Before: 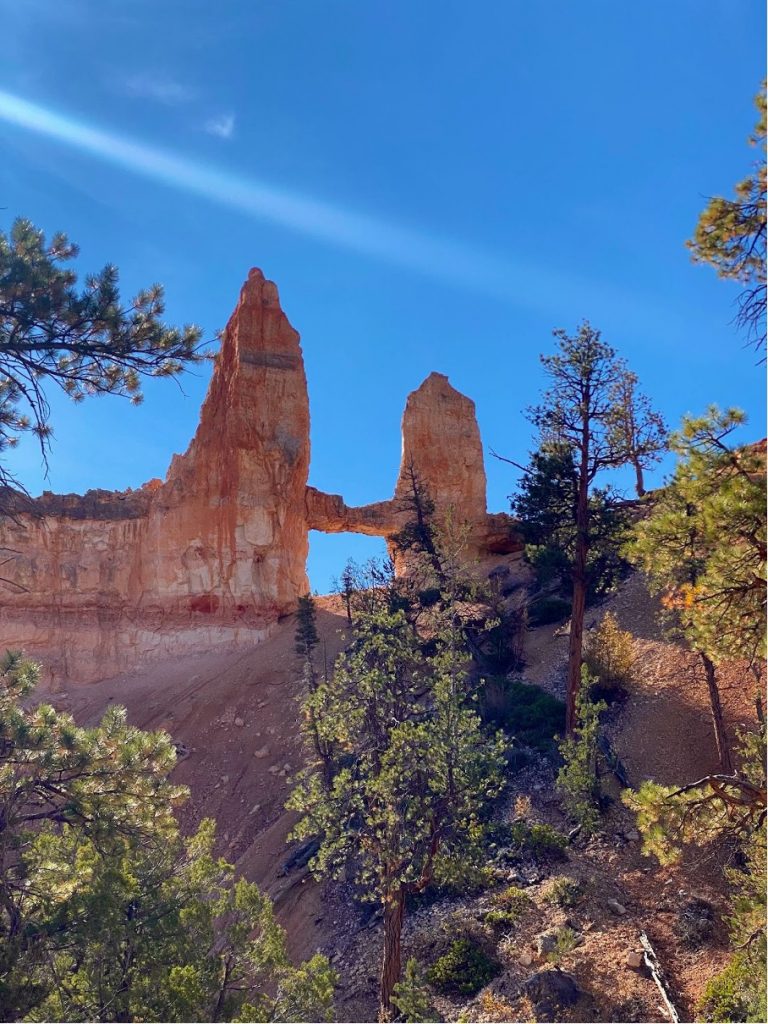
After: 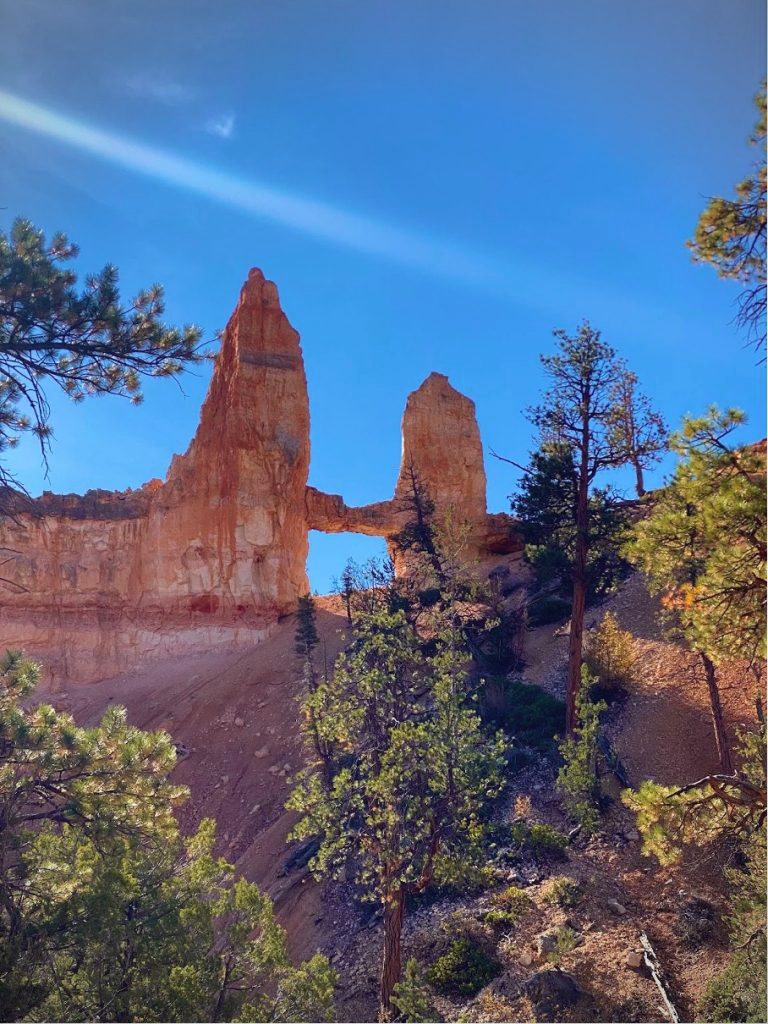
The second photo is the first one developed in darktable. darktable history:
exposure: black level correction -0.003, exposure 0.04 EV, compensate highlight preservation false
vignetting: on, module defaults
velvia: on, module defaults
